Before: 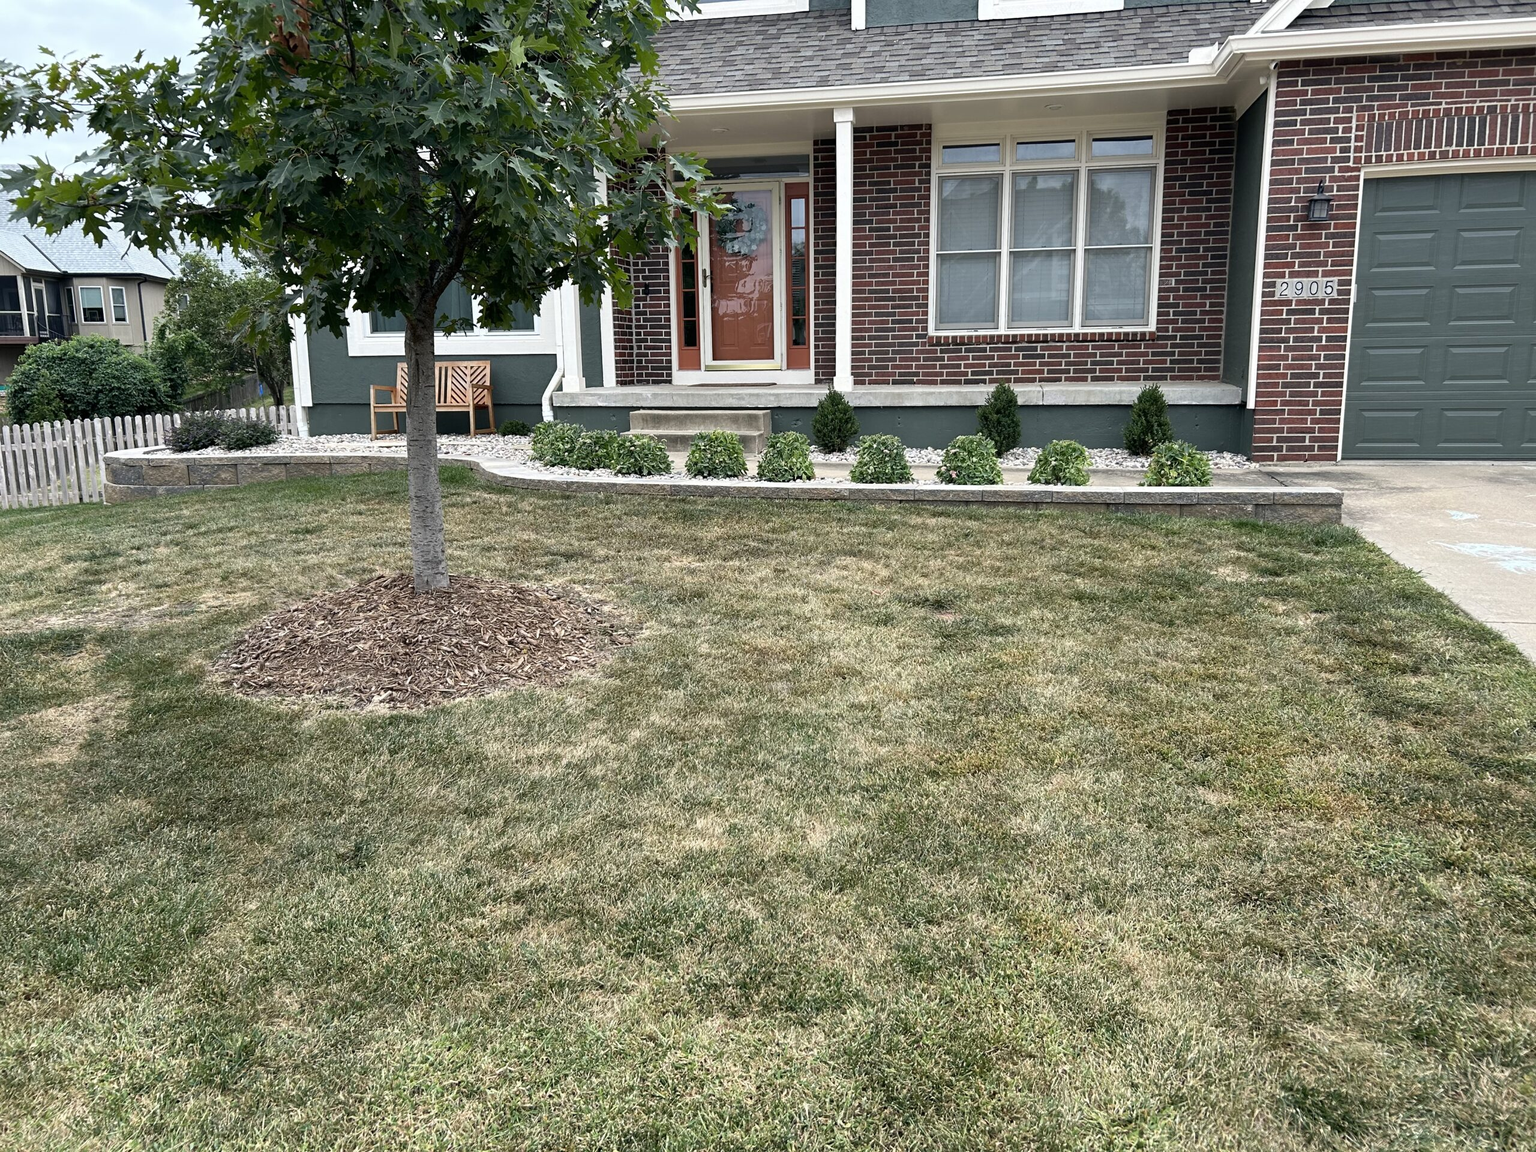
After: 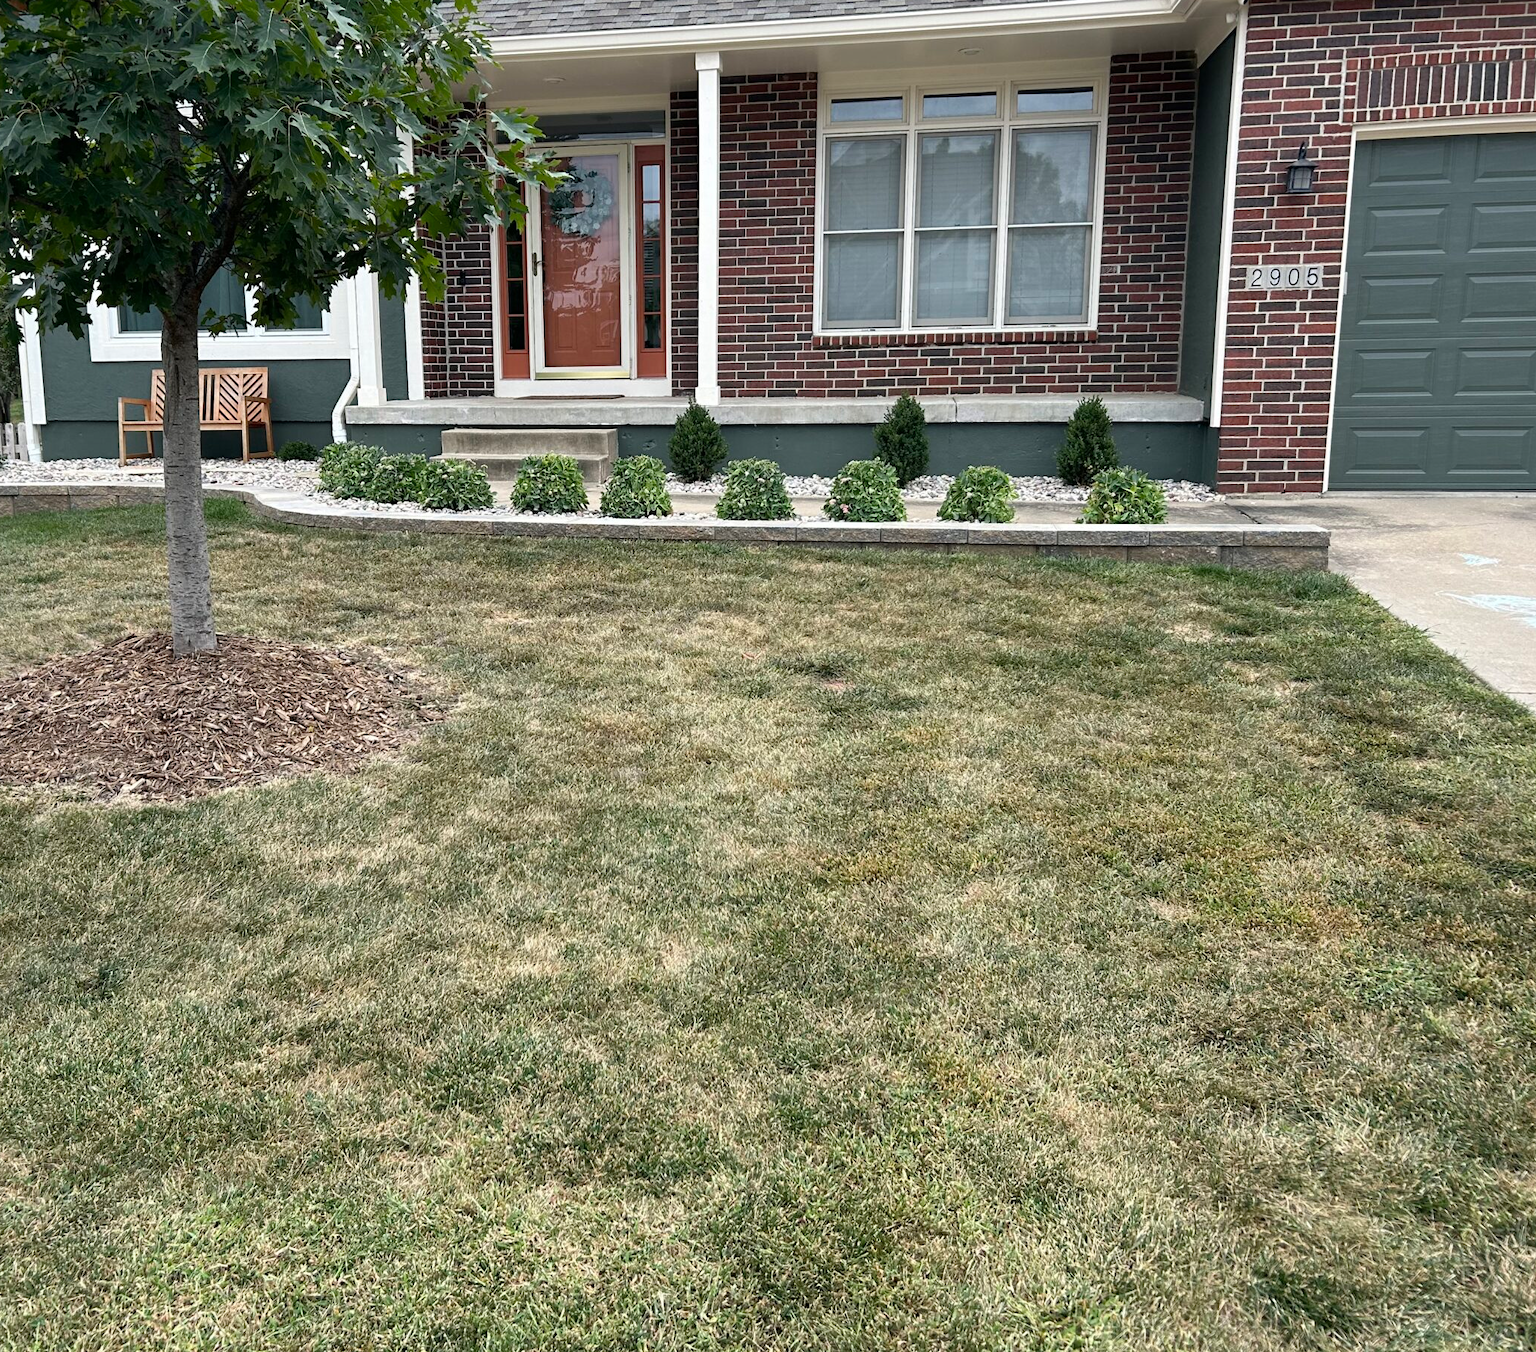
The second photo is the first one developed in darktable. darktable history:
color balance: on, module defaults
crop and rotate: left 17.959%, top 5.771%, right 1.742%
